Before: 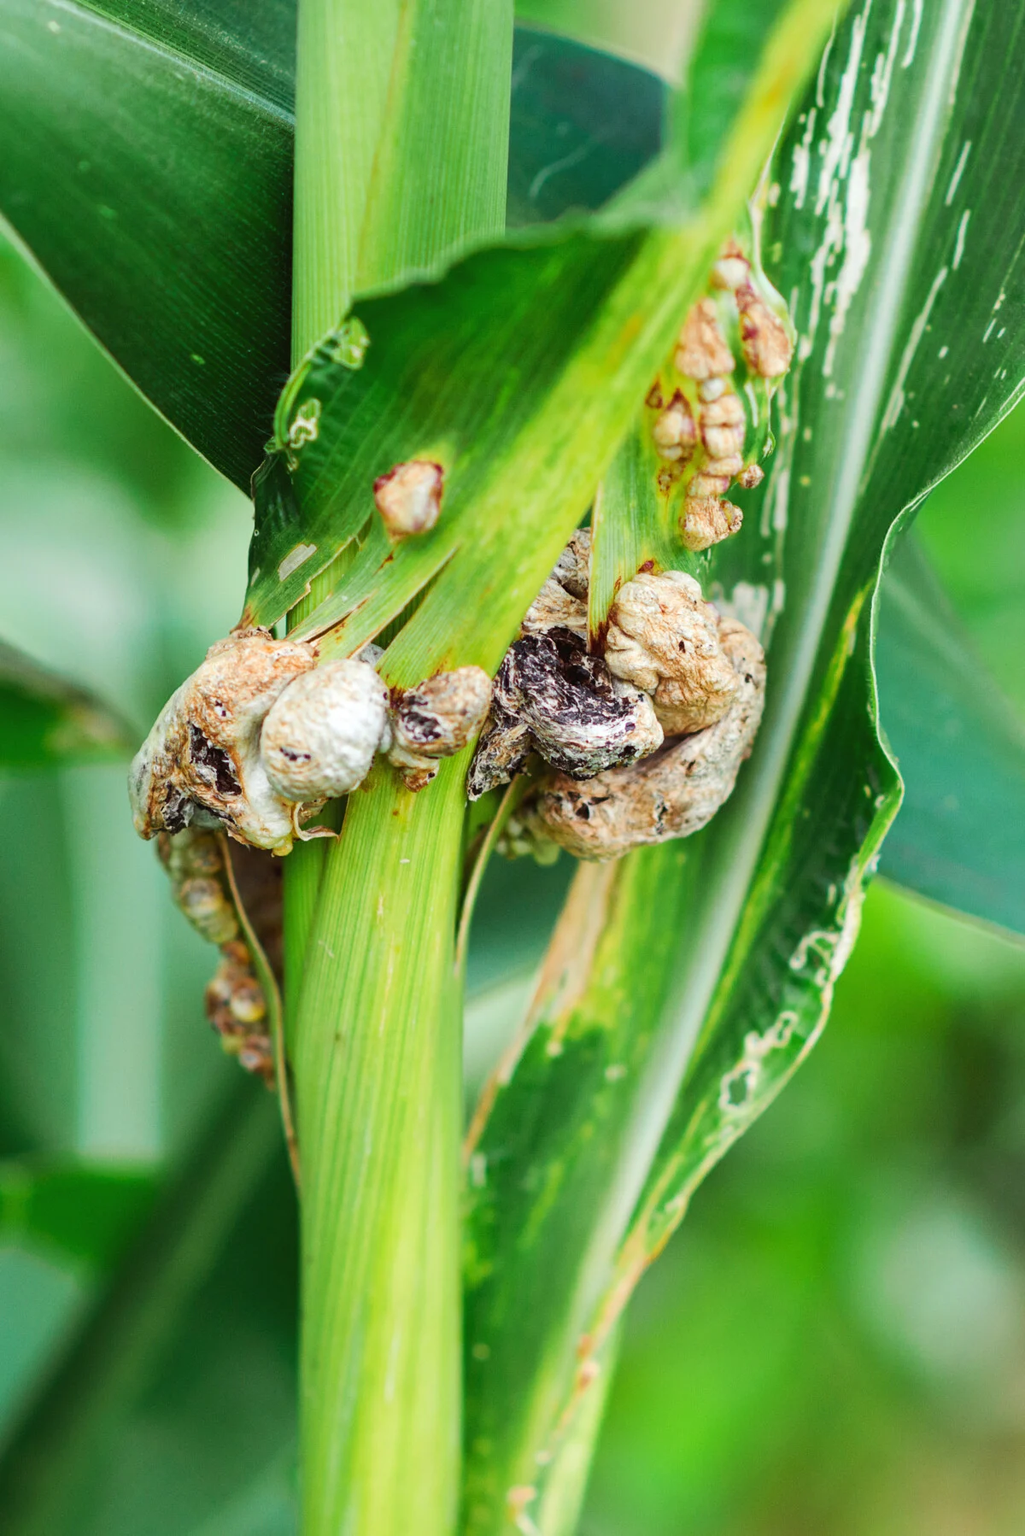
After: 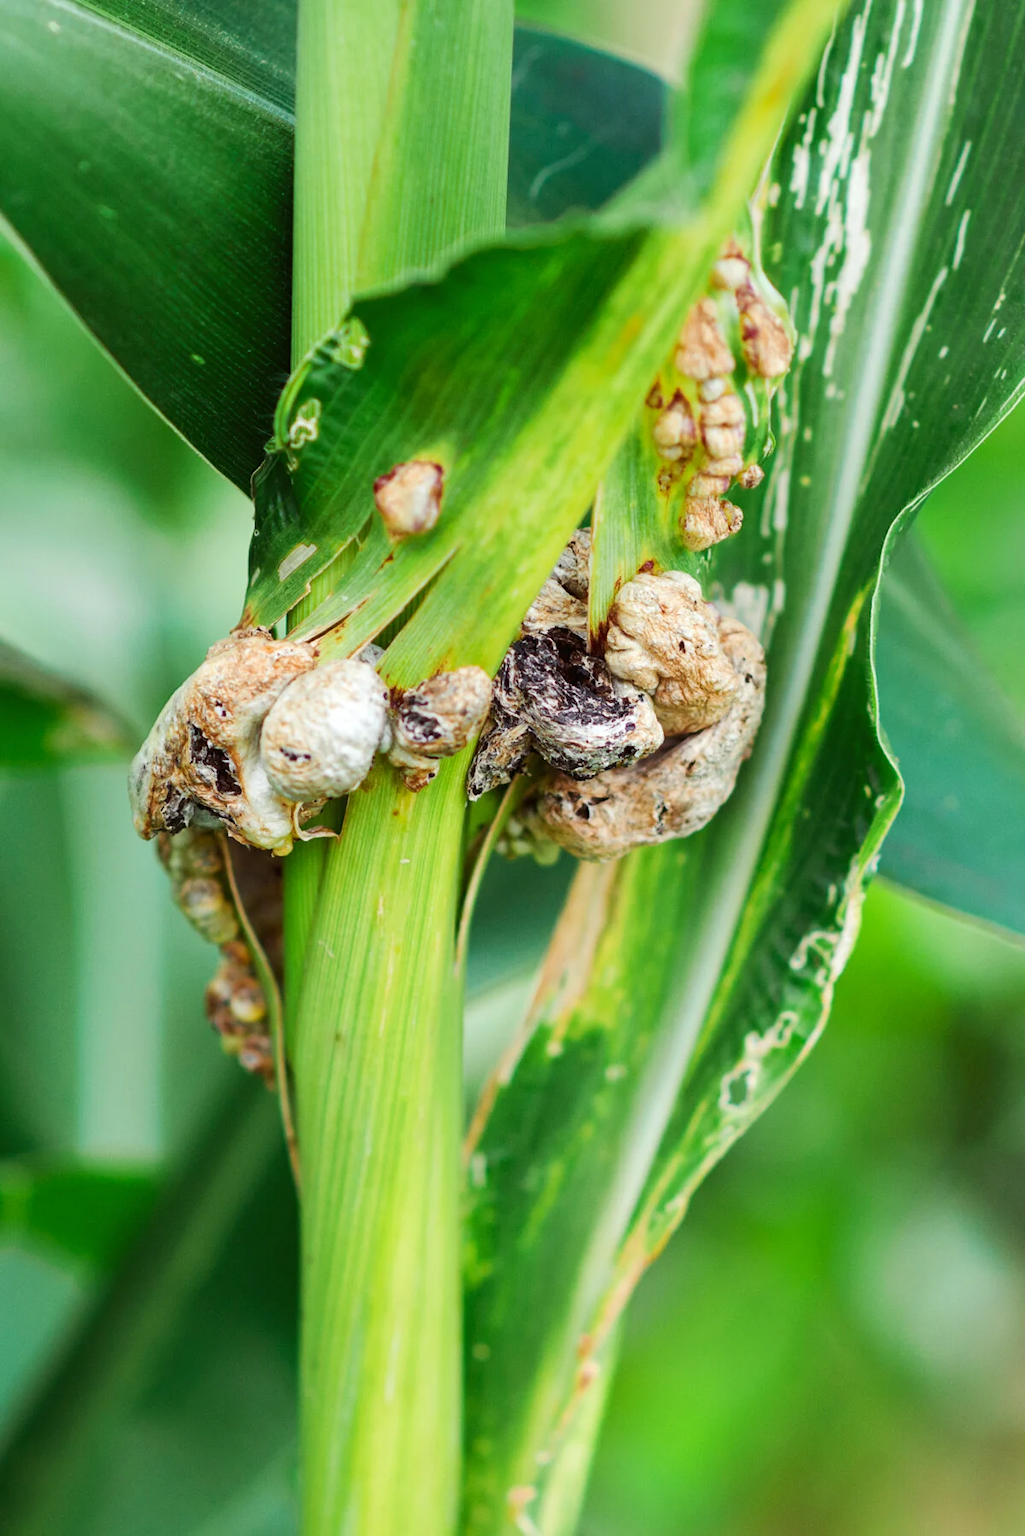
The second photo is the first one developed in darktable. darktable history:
exposure: black level correction 0.001, compensate highlight preservation false
color zones: curves: ch0 [(0.068, 0.464) (0.25, 0.5) (0.48, 0.508) (0.75, 0.536) (0.886, 0.476) (0.967, 0.456)]; ch1 [(0.066, 0.456) (0.25, 0.5) (0.616, 0.508) (0.746, 0.56) (0.934, 0.444)]
